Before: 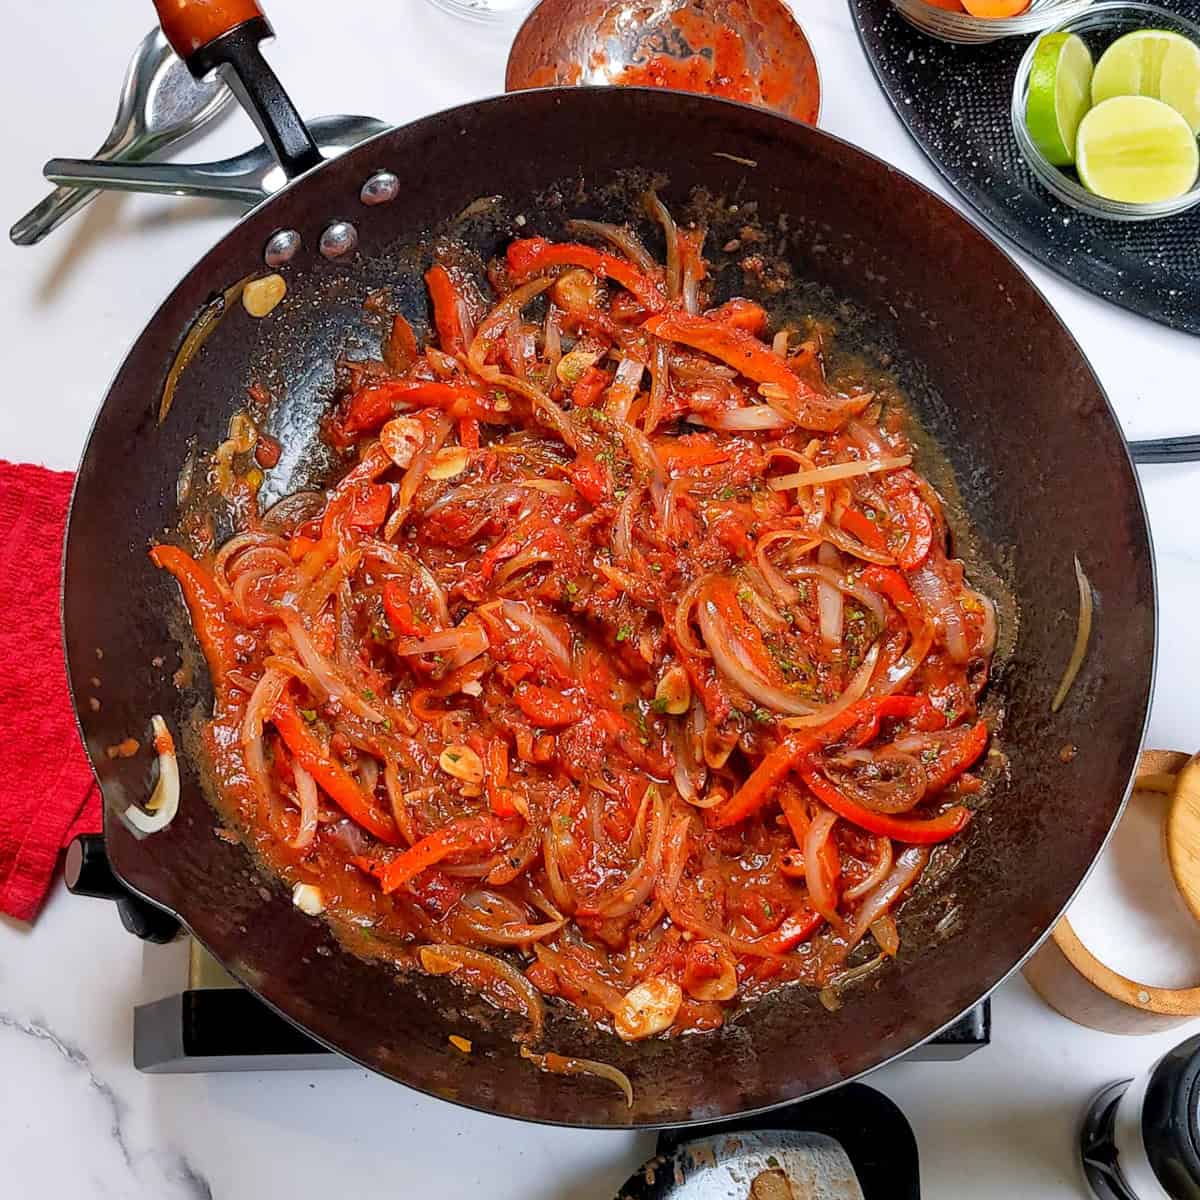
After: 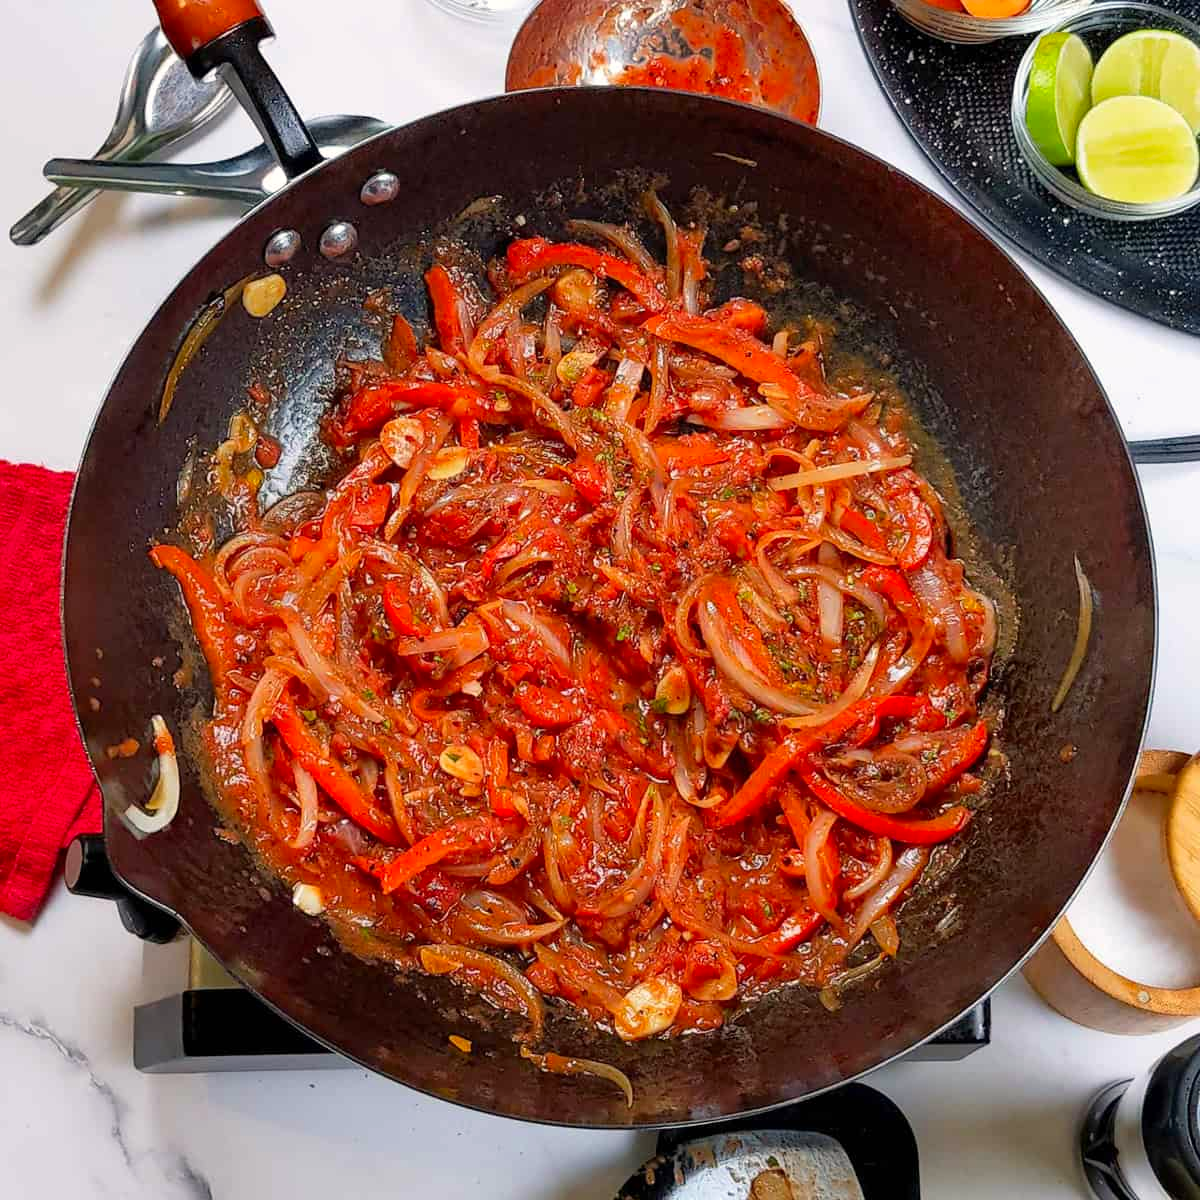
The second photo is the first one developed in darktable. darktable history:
color correction: highlights a* 0.816, highlights b* 2.78, saturation 1.1
